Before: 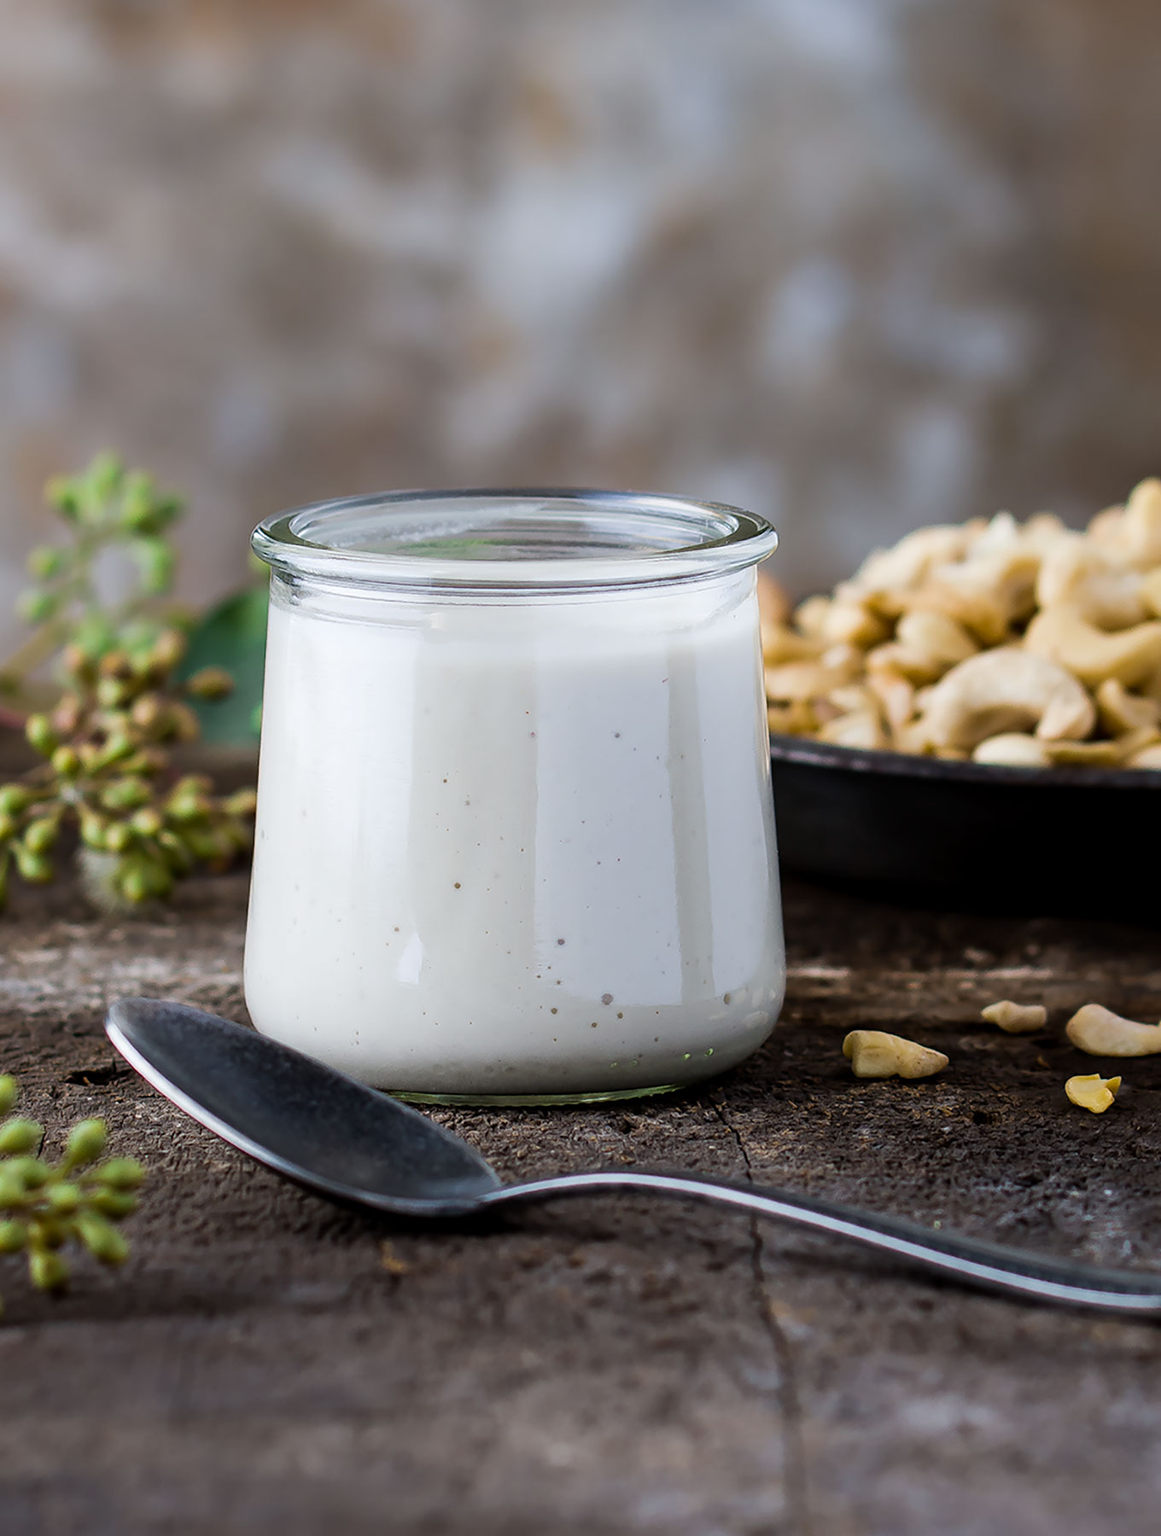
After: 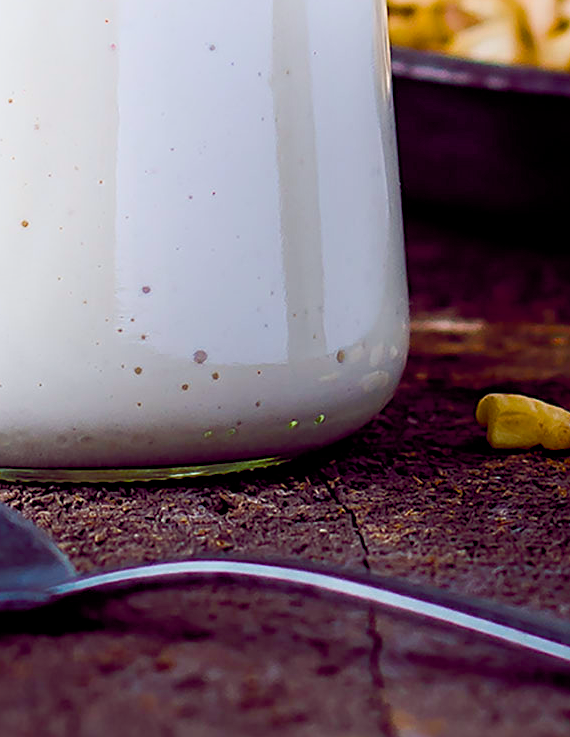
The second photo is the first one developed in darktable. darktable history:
shadows and highlights: shadows -40.08, highlights 63.29, soften with gaussian
color calibration: illuminant same as pipeline (D50), adaptation XYZ, x 0.346, y 0.357, temperature 5009.22 K
crop: left 37.575%, top 45.241%, right 20.506%, bottom 13.777%
sharpen: radius 2.142, amount 0.388, threshold 0.001
color balance rgb: shadows lift › chroma 1.016%, shadows lift › hue 216.76°, global offset › chroma 0.278%, global offset › hue 318.42°, perceptual saturation grading › global saturation 27.131%, perceptual saturation grading › highlights -28.836%, perceptual saturation grading › mid-tones 15.893%, perceptual saturation grading › shadows 33.348%, global vibrance 50.27%
